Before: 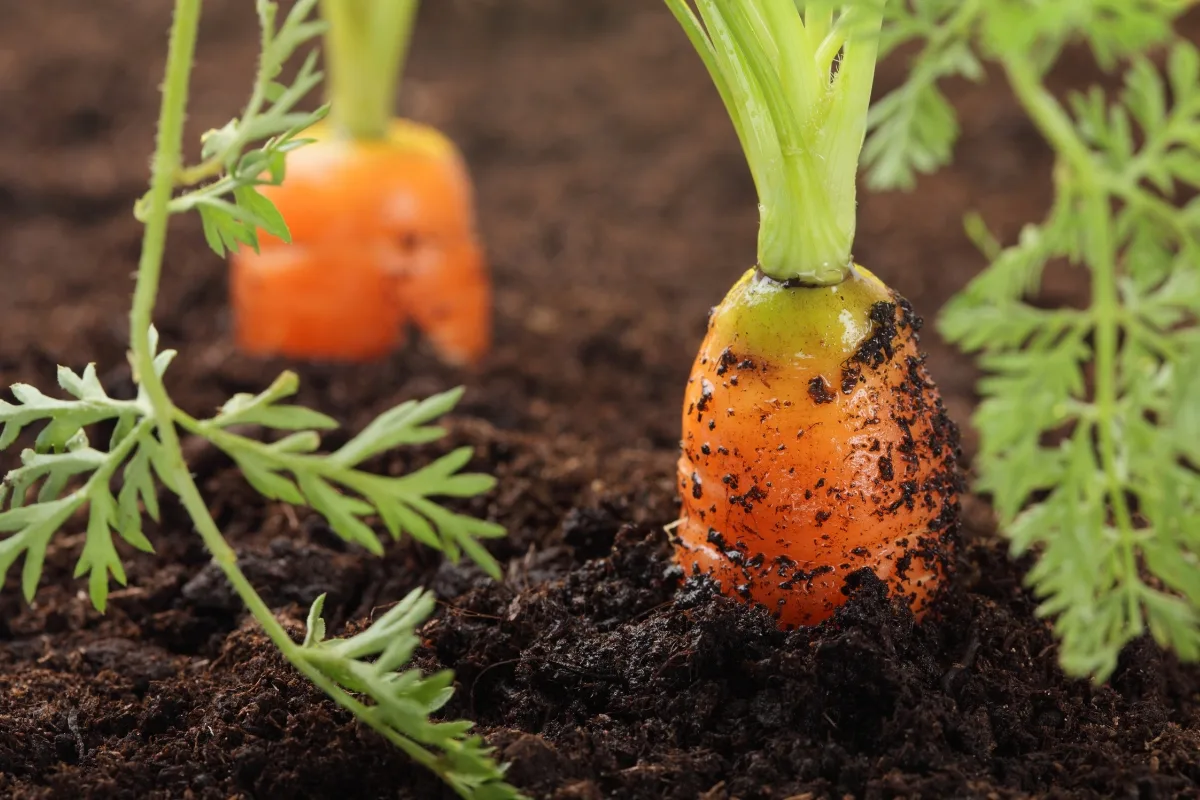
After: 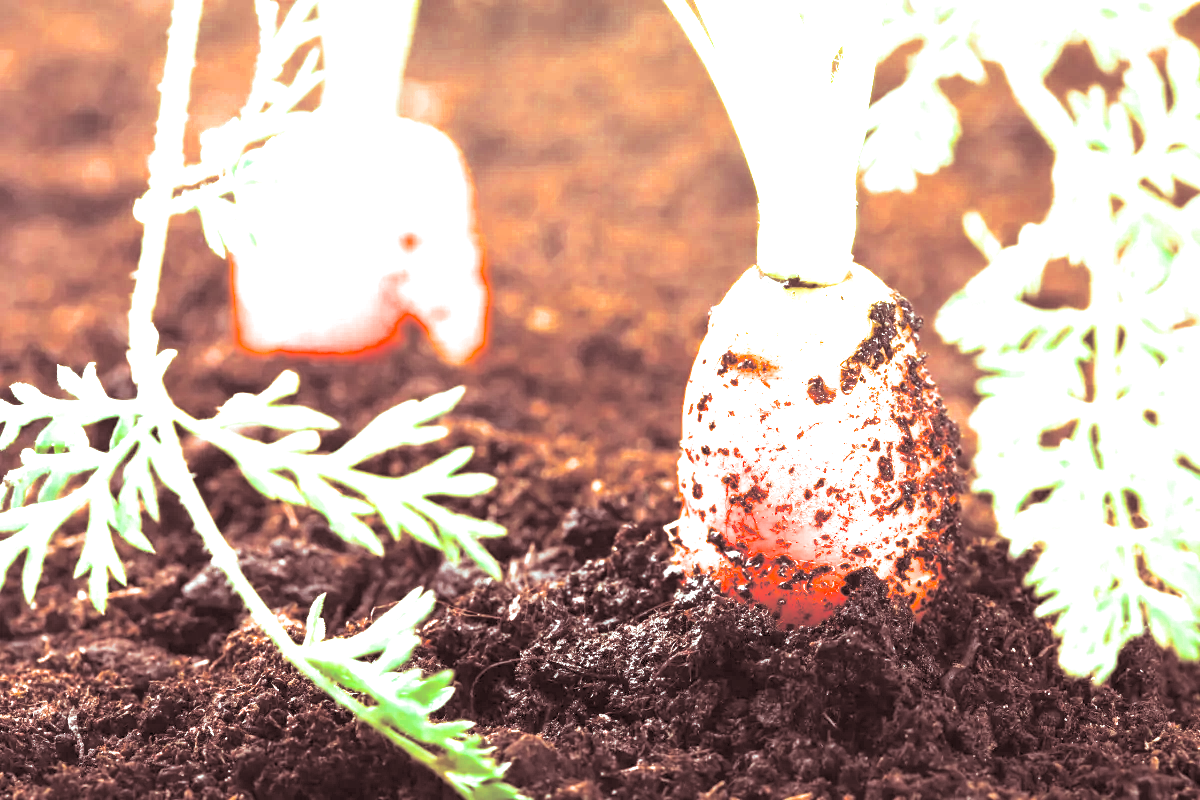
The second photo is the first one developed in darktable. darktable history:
color balance rgb: perceptual saturation grading › global saturation 30%, global vibrance 20%
color zones: curves: ch0 [(0, 0.5) (0.125, 0.4) (0.25, 0.5) (0.375, 0.4) (0.5, 0.4) (0.625, 0.35) (0.75, 0.35) (0.875, 0.5)]; ch1 [(0, 0.35) (0.125, 0.45) (0.25, 0.35) (0.375, 0.35) (0.5, 0.35) (0.625, 0.35) (0.75, 0.45) (0.875, 0.35)]; ch2 [(0, 0.6) (0.125, 0.5) (0.25, 0.5) (0.375, 0.6) (0.5, 0.6) (0.625, 0.5) (0.75, 0.5) (0.875, 0.5)]
split-toning: shadows › saturation 0.3, highlights › hue 180°, highlights › saturation 0.3, compress 0%
exposure: exposure 3 EV, compensate highlight preservation false
